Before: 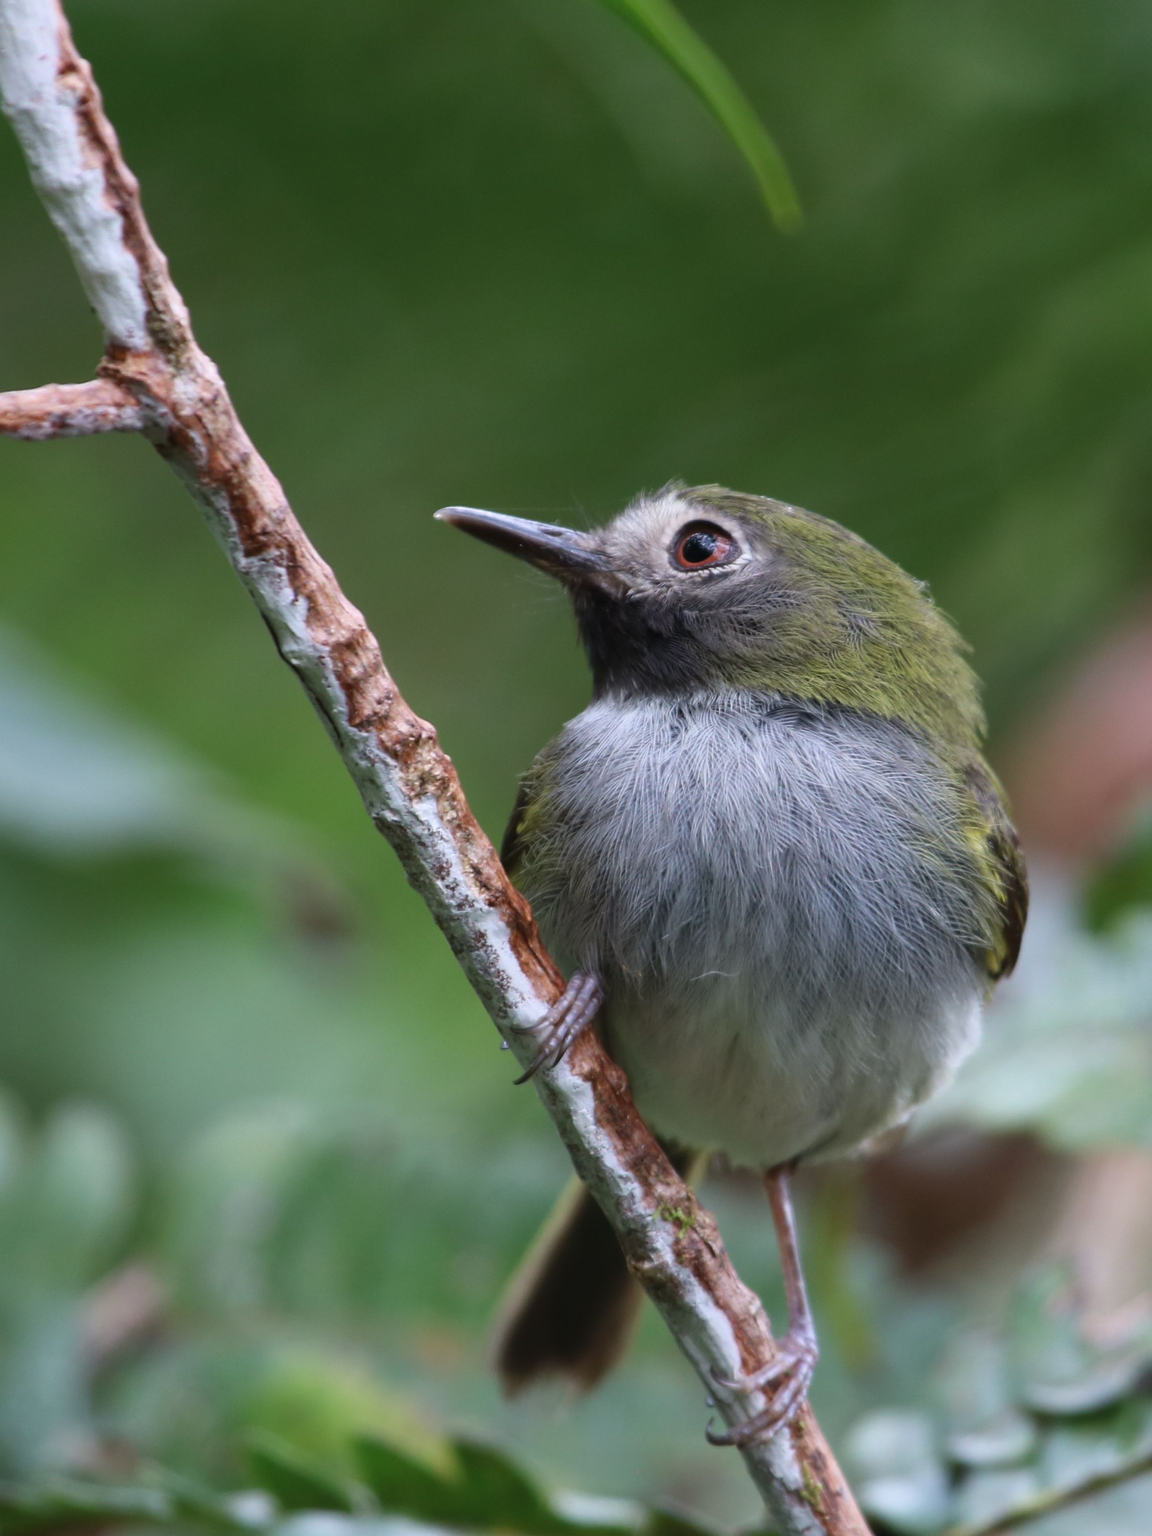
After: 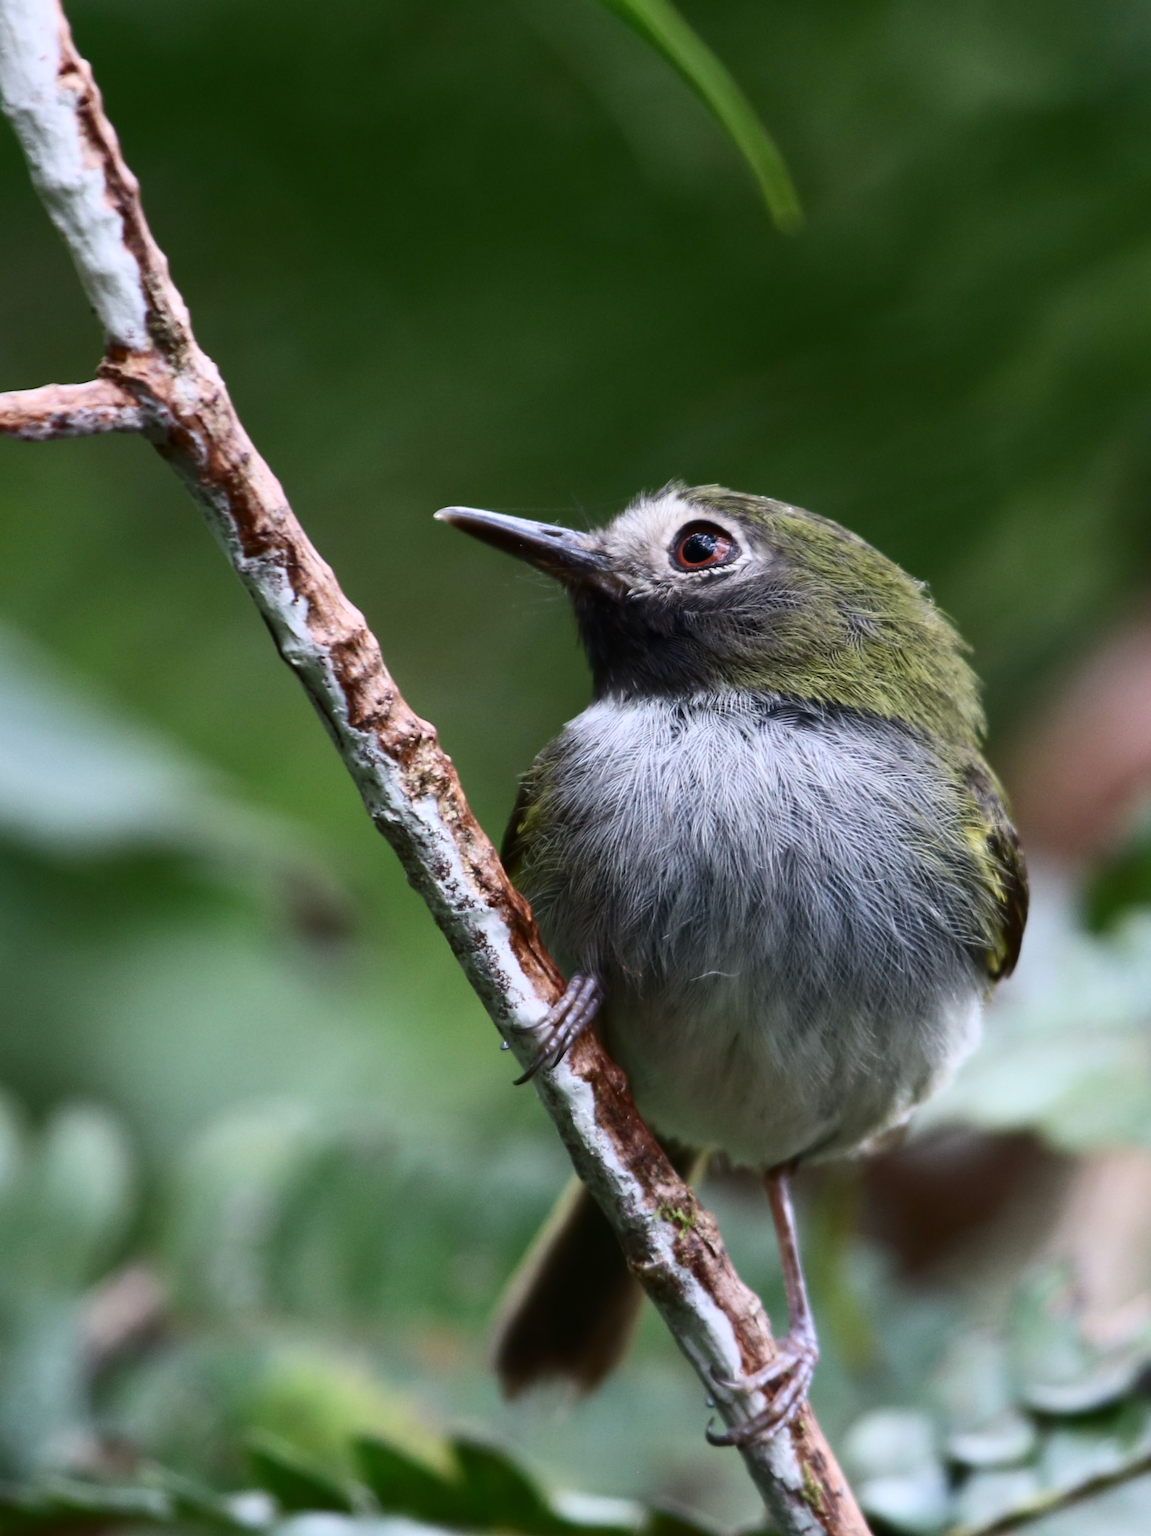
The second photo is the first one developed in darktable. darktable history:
contrast brightness saturation: contrast 0.277
